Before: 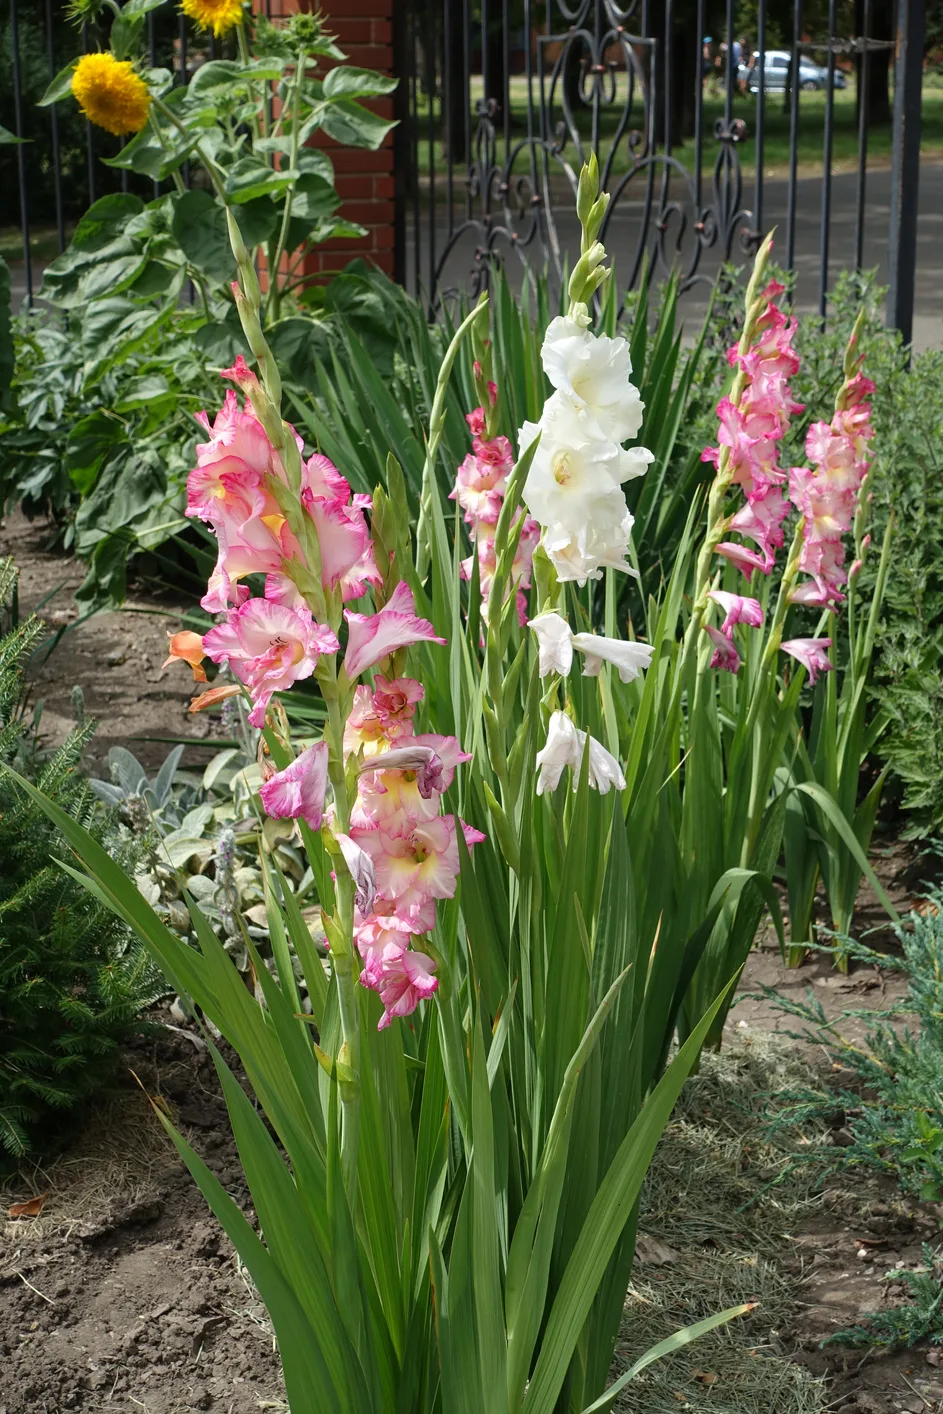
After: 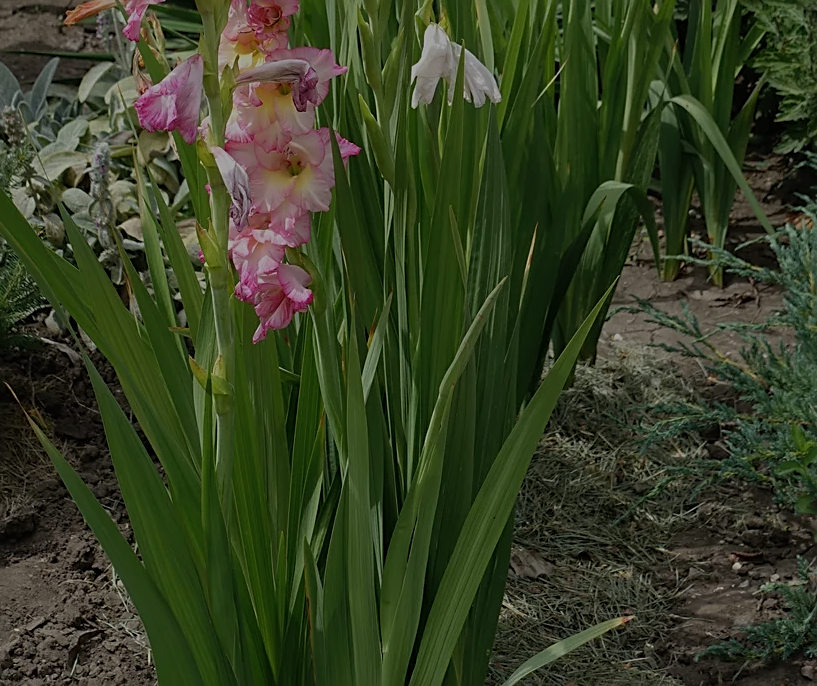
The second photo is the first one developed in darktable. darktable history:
crop and rotate: left 13.284%, top 48.593%, bottom 2.886%
exposure: exposure -1.453 EV, compensate highlight preservation false
shadows and highlights: shadows 25.54, highlights -26.47, highlights color adjustment 89.05%
sharpen: amount 0.493
